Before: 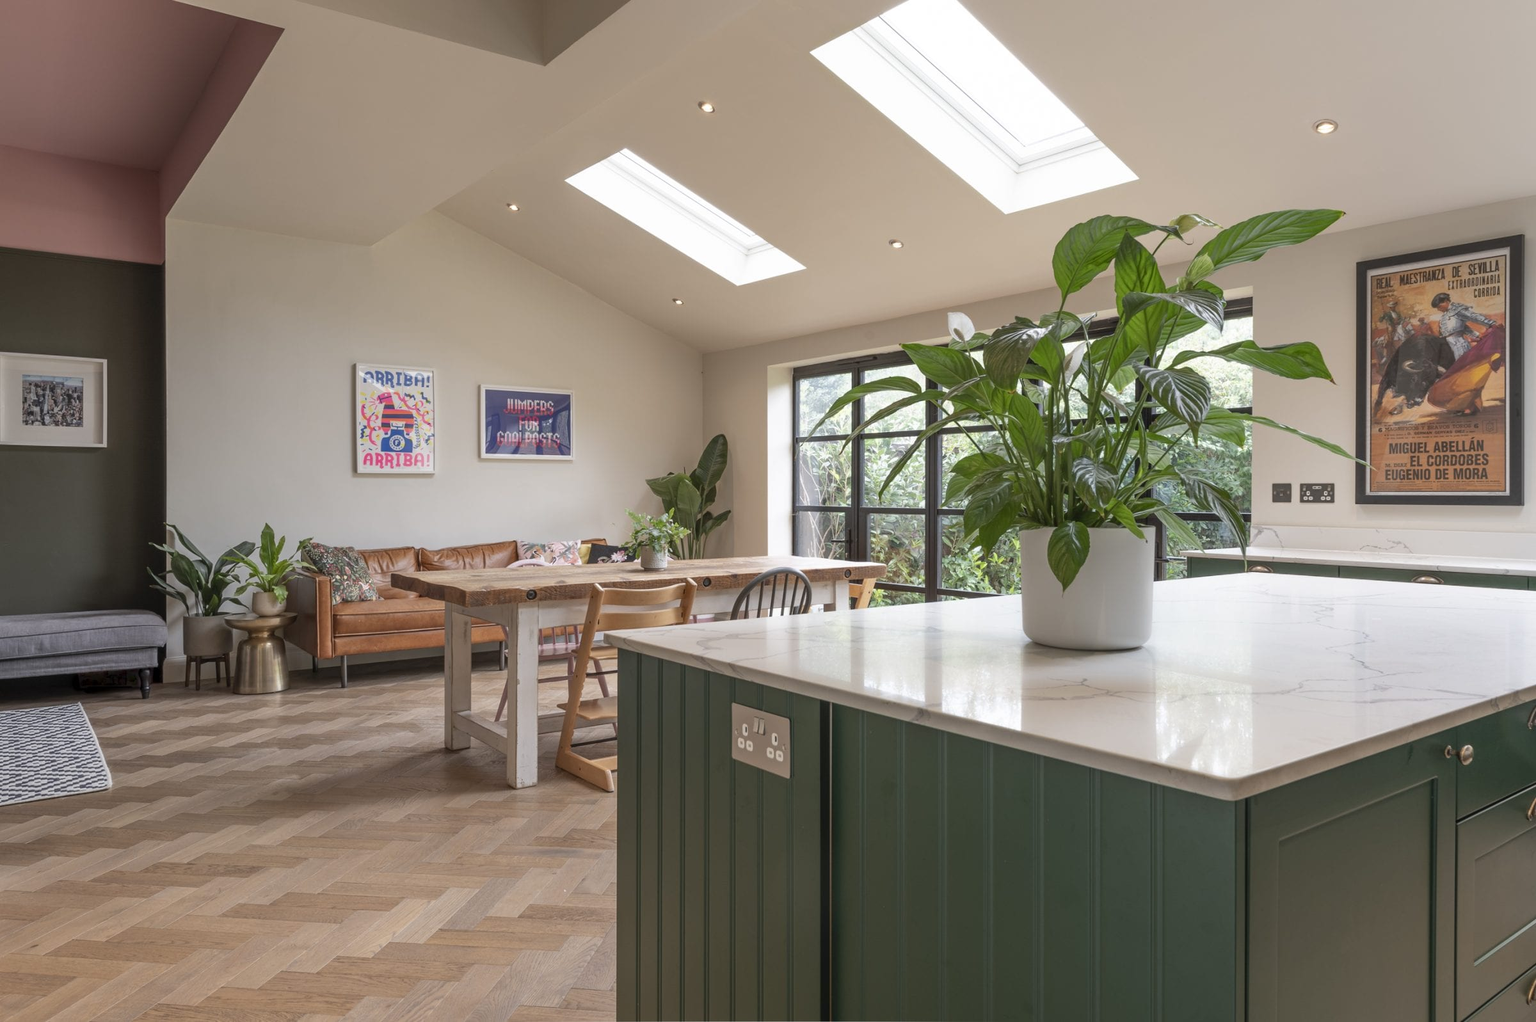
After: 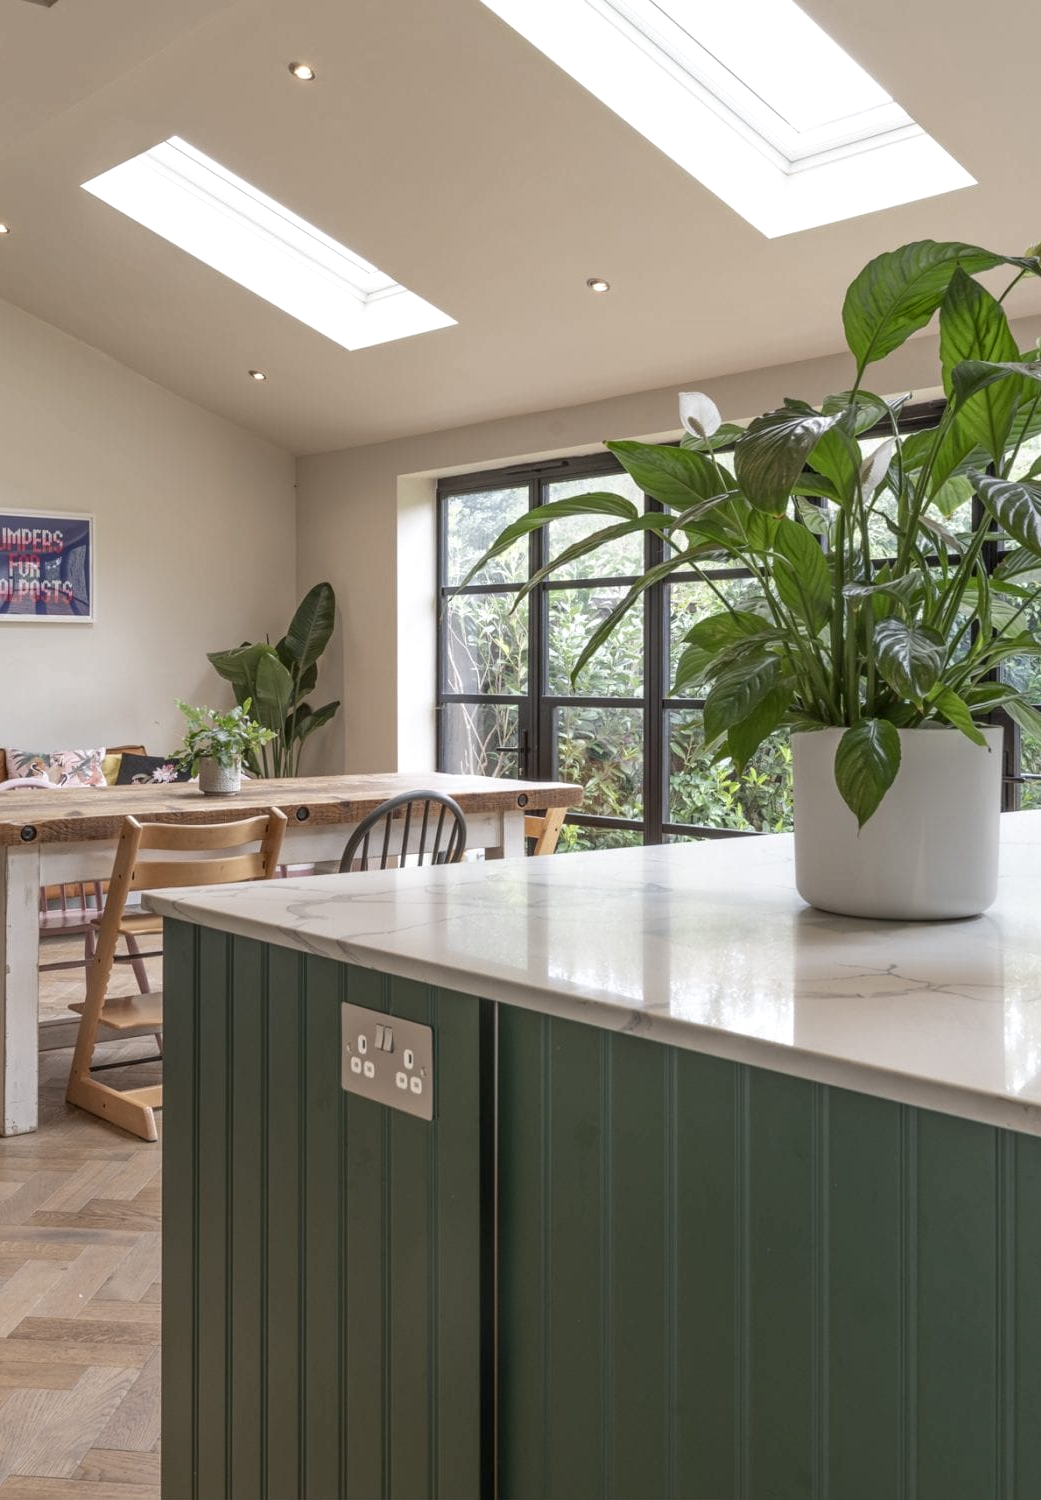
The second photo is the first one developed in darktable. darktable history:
crop: left 33.452%, top 6.025%, right 23.155%
local contrast: on, module defaults
